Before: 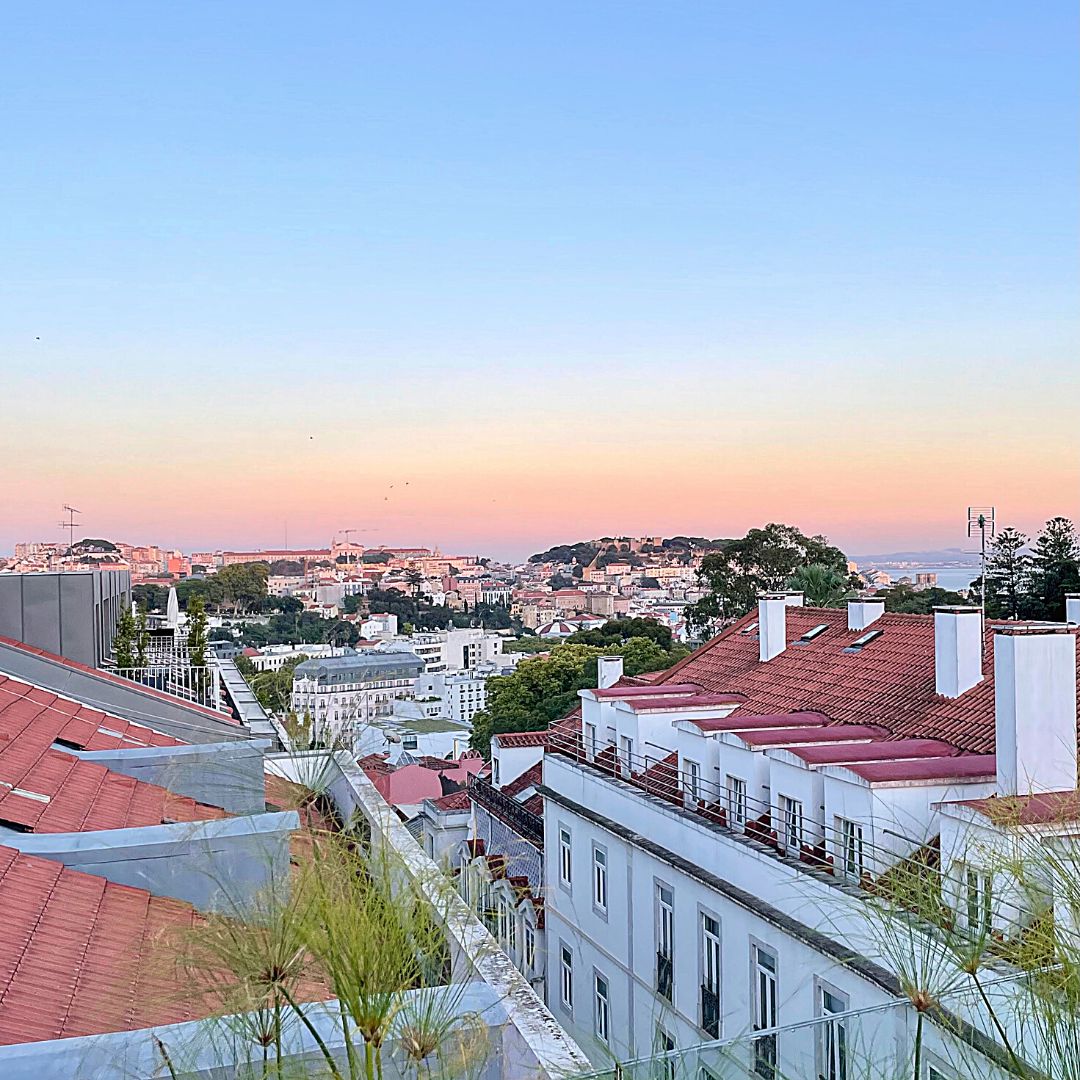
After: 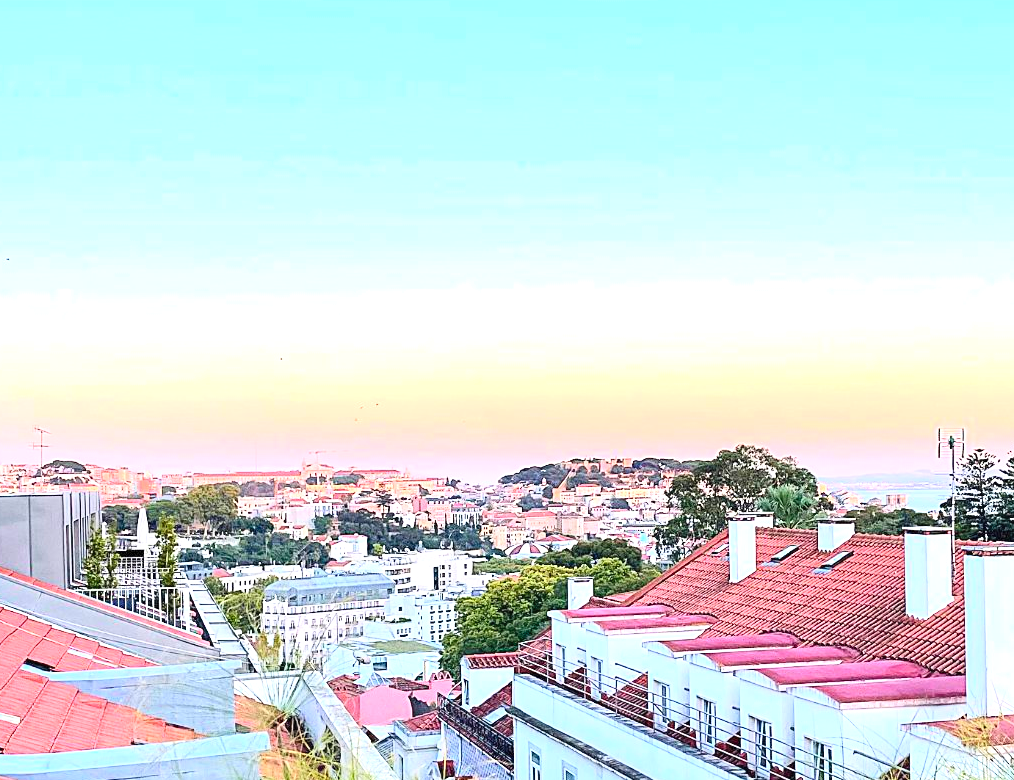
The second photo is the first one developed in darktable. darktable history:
contrast brightness saturation: contrast 0.242, brightness 0.267, saturation 0.394
crop: left 2.847%, top 7.36%, right 3.25%, bottom 20.368%
exposure: exposure 0.751 EV, compensate highlight preservation false
